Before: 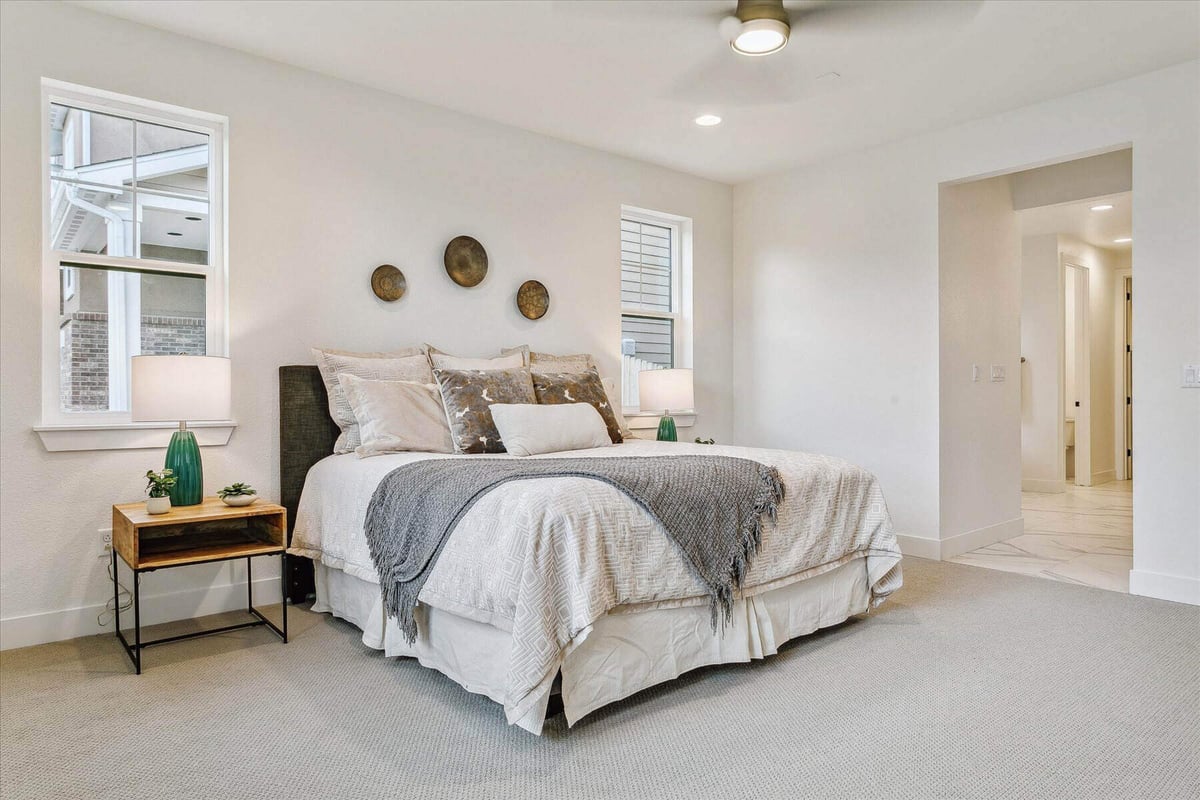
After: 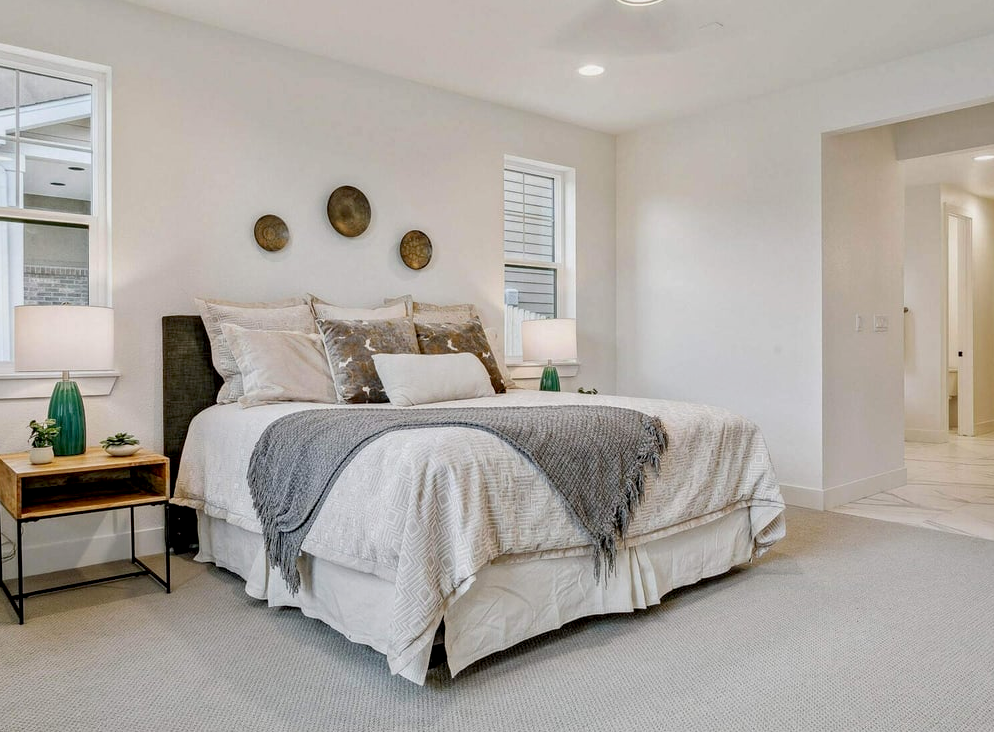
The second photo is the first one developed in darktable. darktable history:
crop: left 9.807%, top 6.259%, right 7.334%, bottom 2.177%
exposure: black level correction 0.009, exposure -0.159 EV, compensate highlight preservation false
